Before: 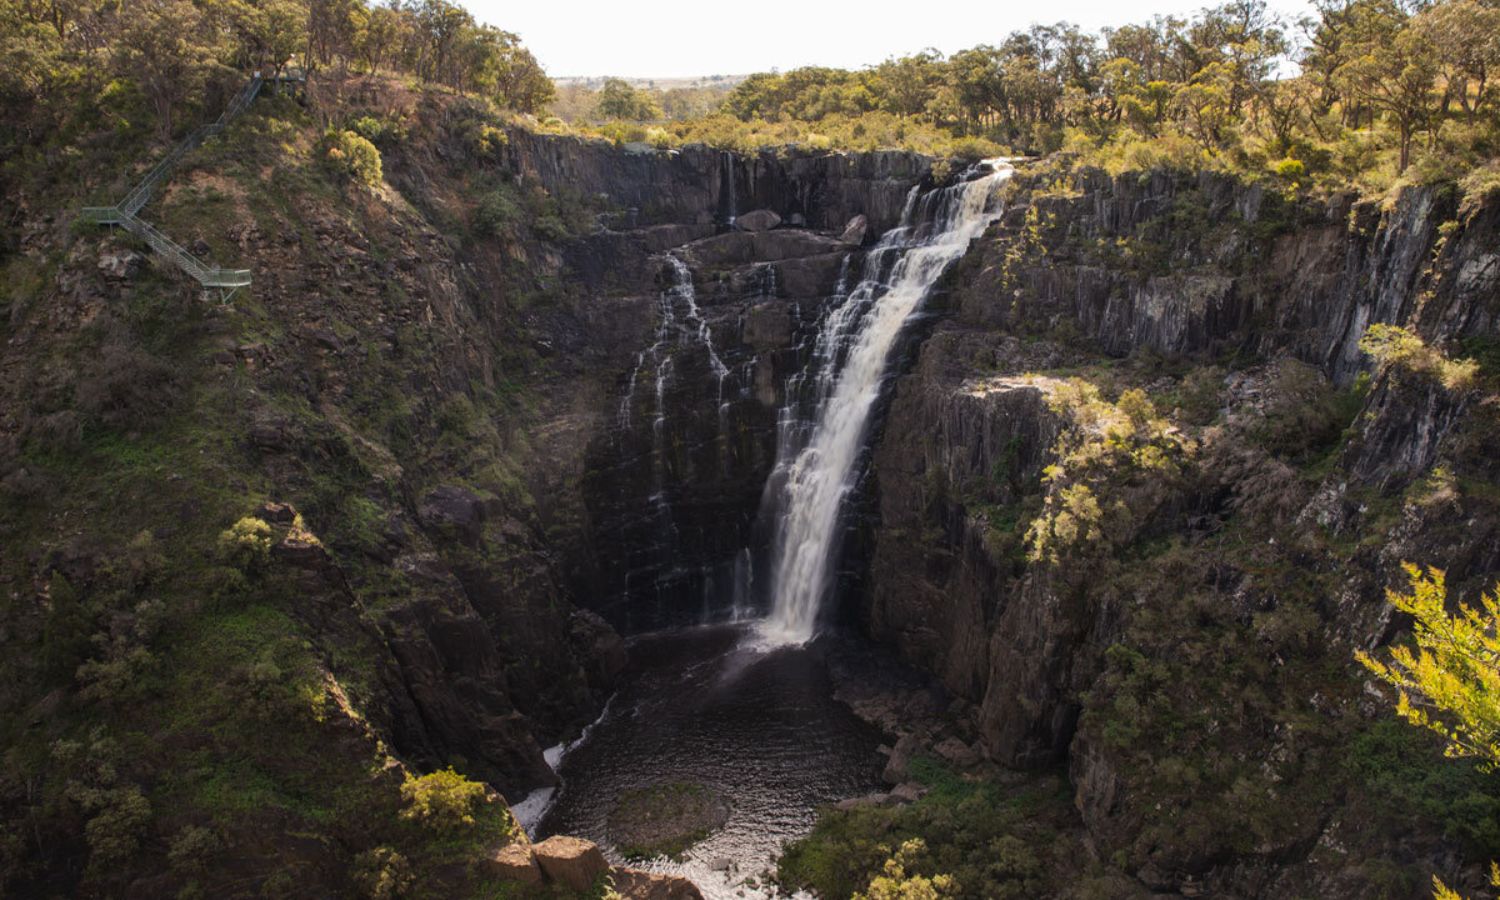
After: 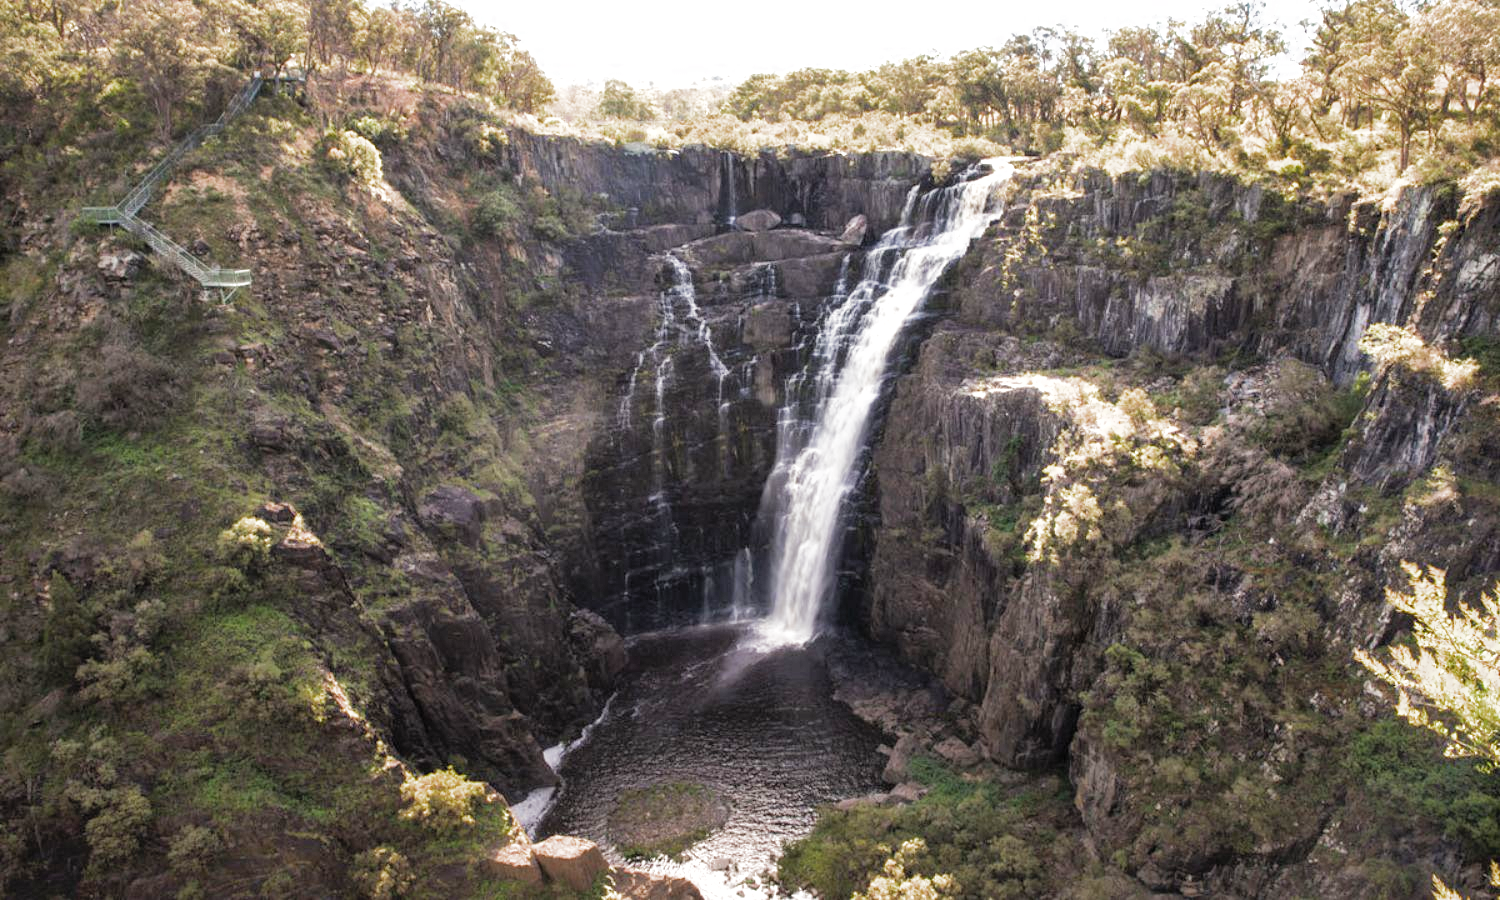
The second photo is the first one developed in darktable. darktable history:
exposure: black level correction 0, exposure 1.7 EV, compensate exposure bias true, compensate highlight preservation false
shadows and highlights: on, module defaults
filmic rgb: middle gray luminance 21.73%, black relative exposure -14 EV, white relative exposure 2.96 EV, threshold 6 EV, target black luminance 0%, hardness 8.81, latitude 59.69%, contrast 1.208, highlights saturation mix 5%, shadows ↔ highlights balance 41.6%, add noise in highlights 0, color science v3 (2019), use custom middle-gray values true, iterations of high-quality reconstruction 0, contrast in highlights soft, enable highlight reconstruction true
